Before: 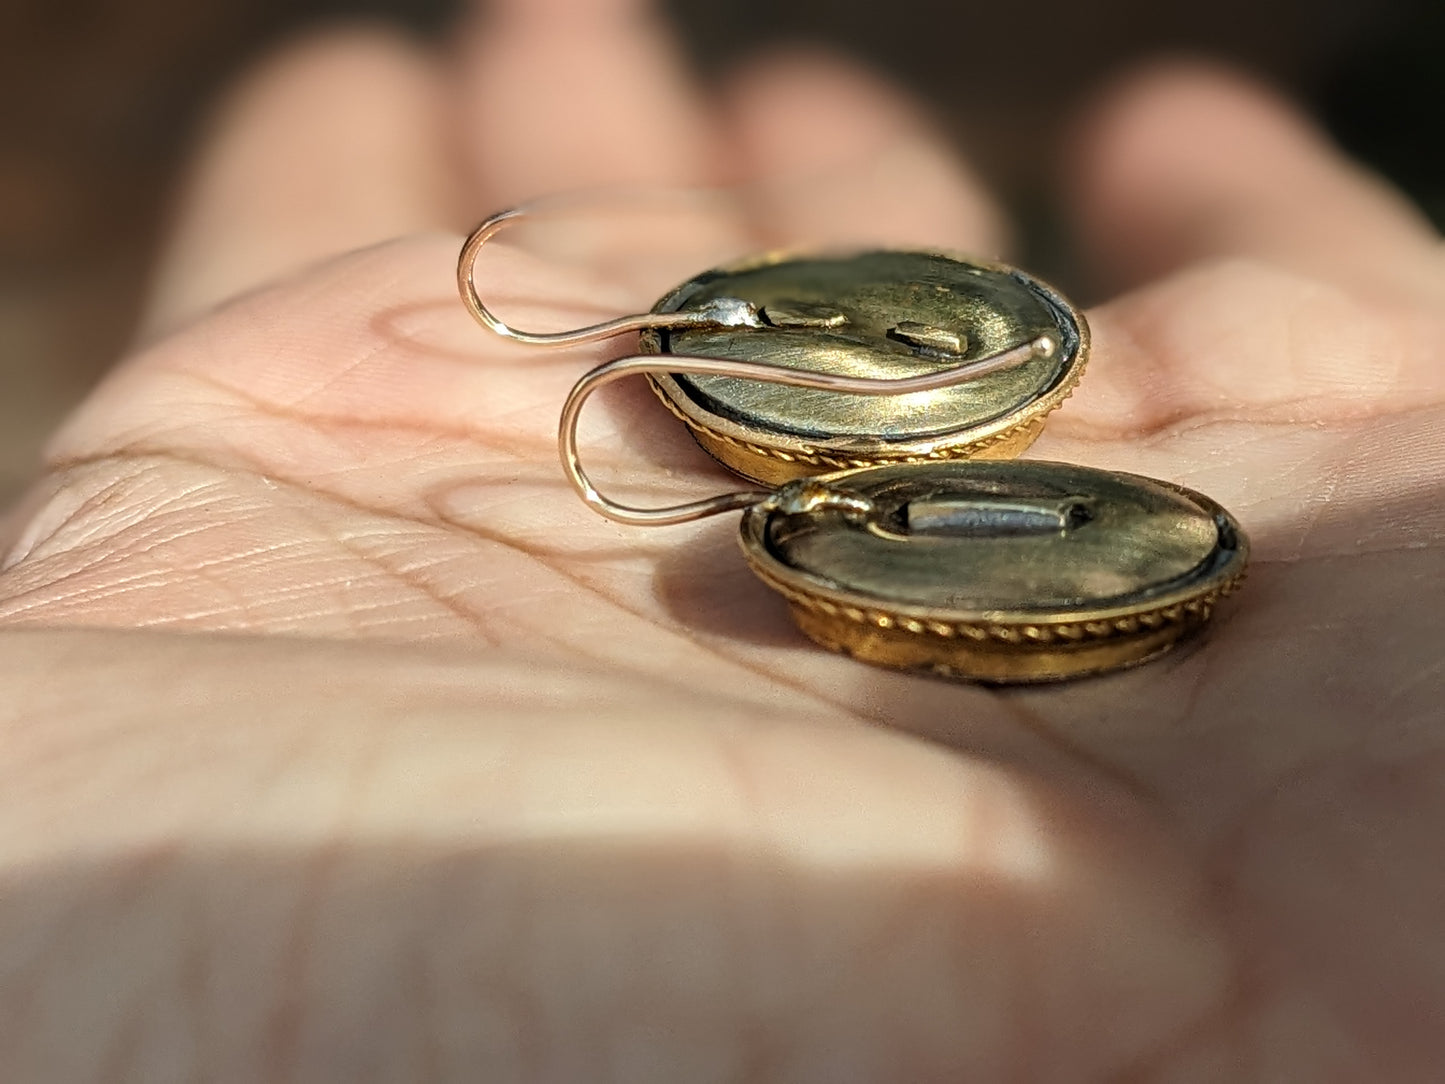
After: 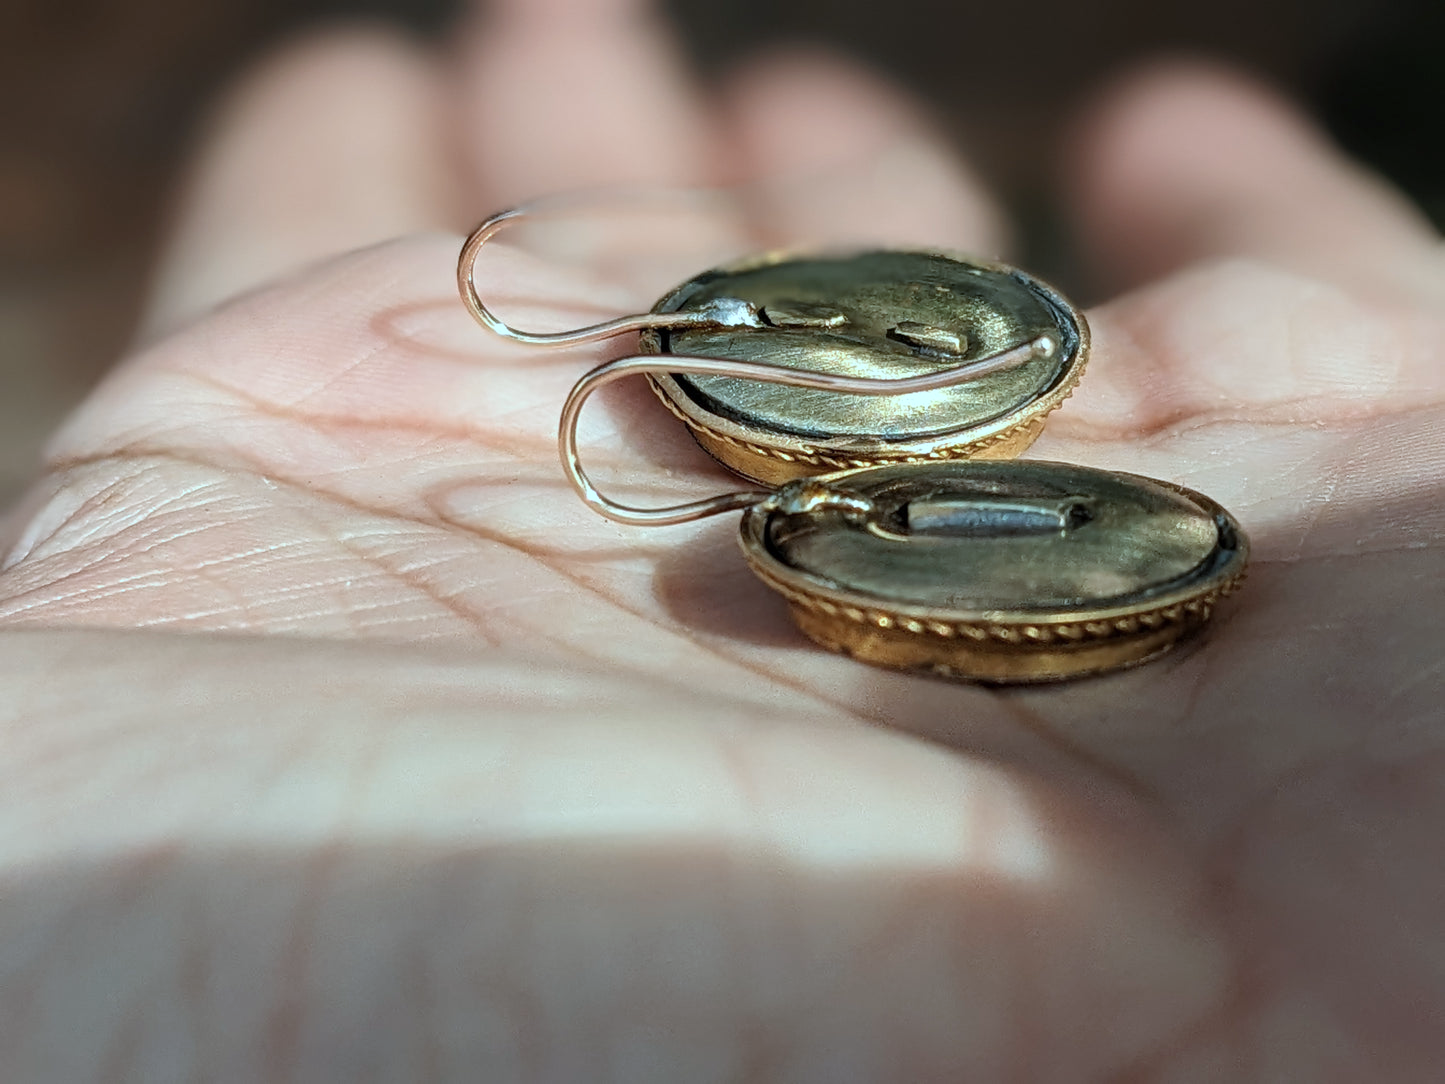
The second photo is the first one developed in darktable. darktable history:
color correction: highlights a* -10.55, highlights b* -18.71
